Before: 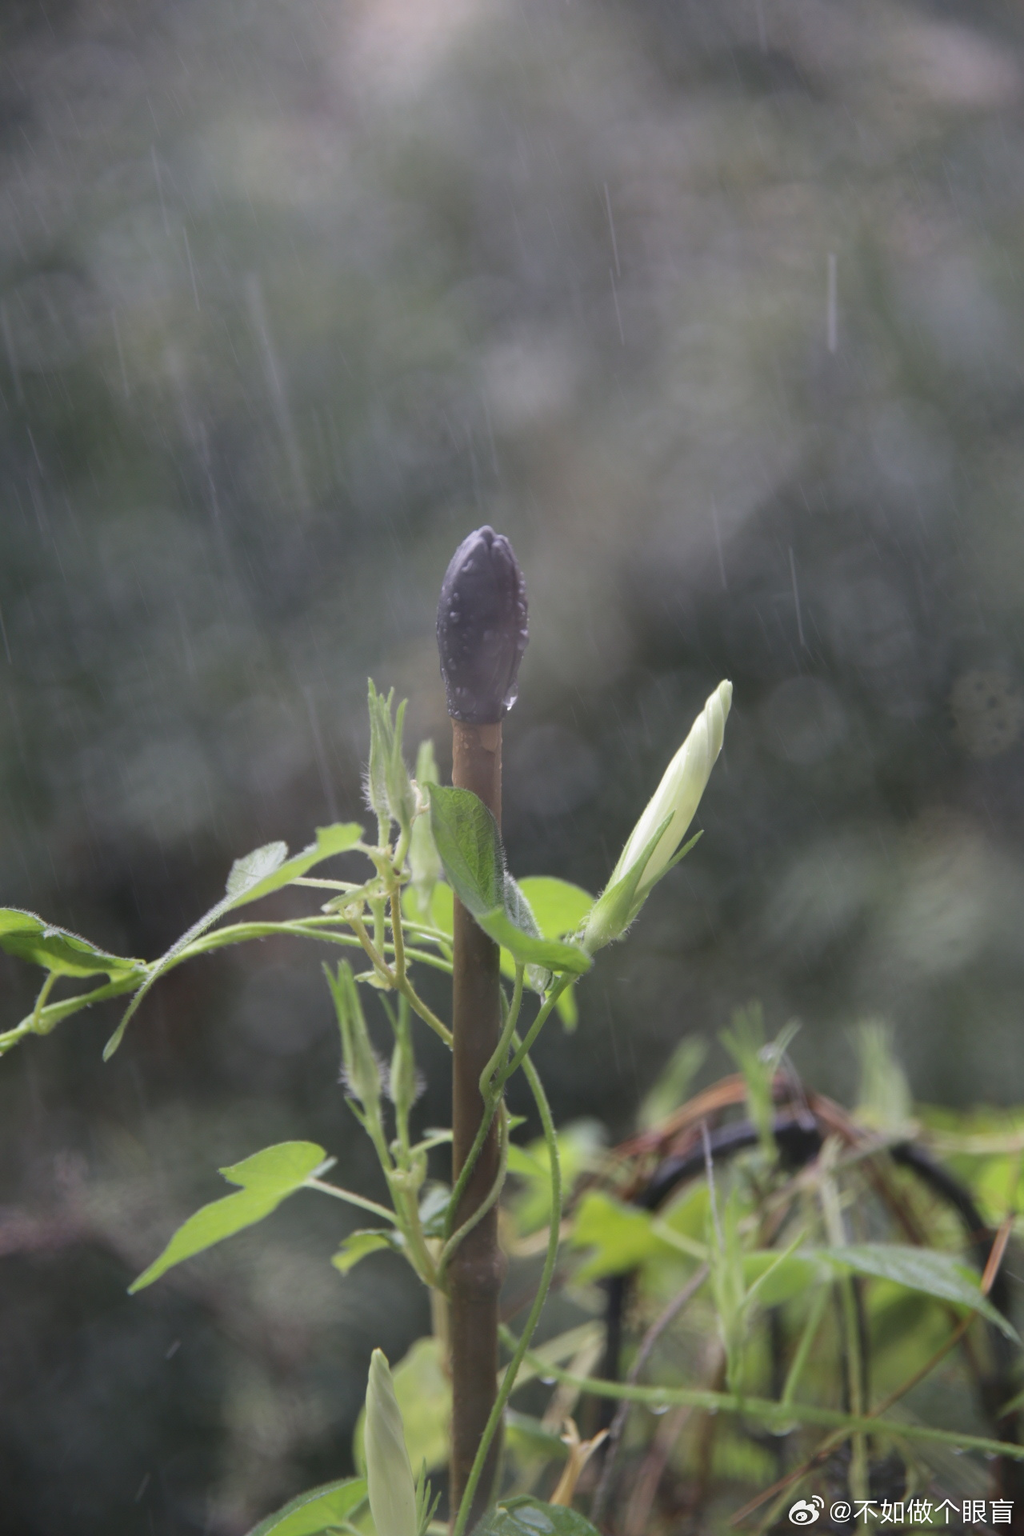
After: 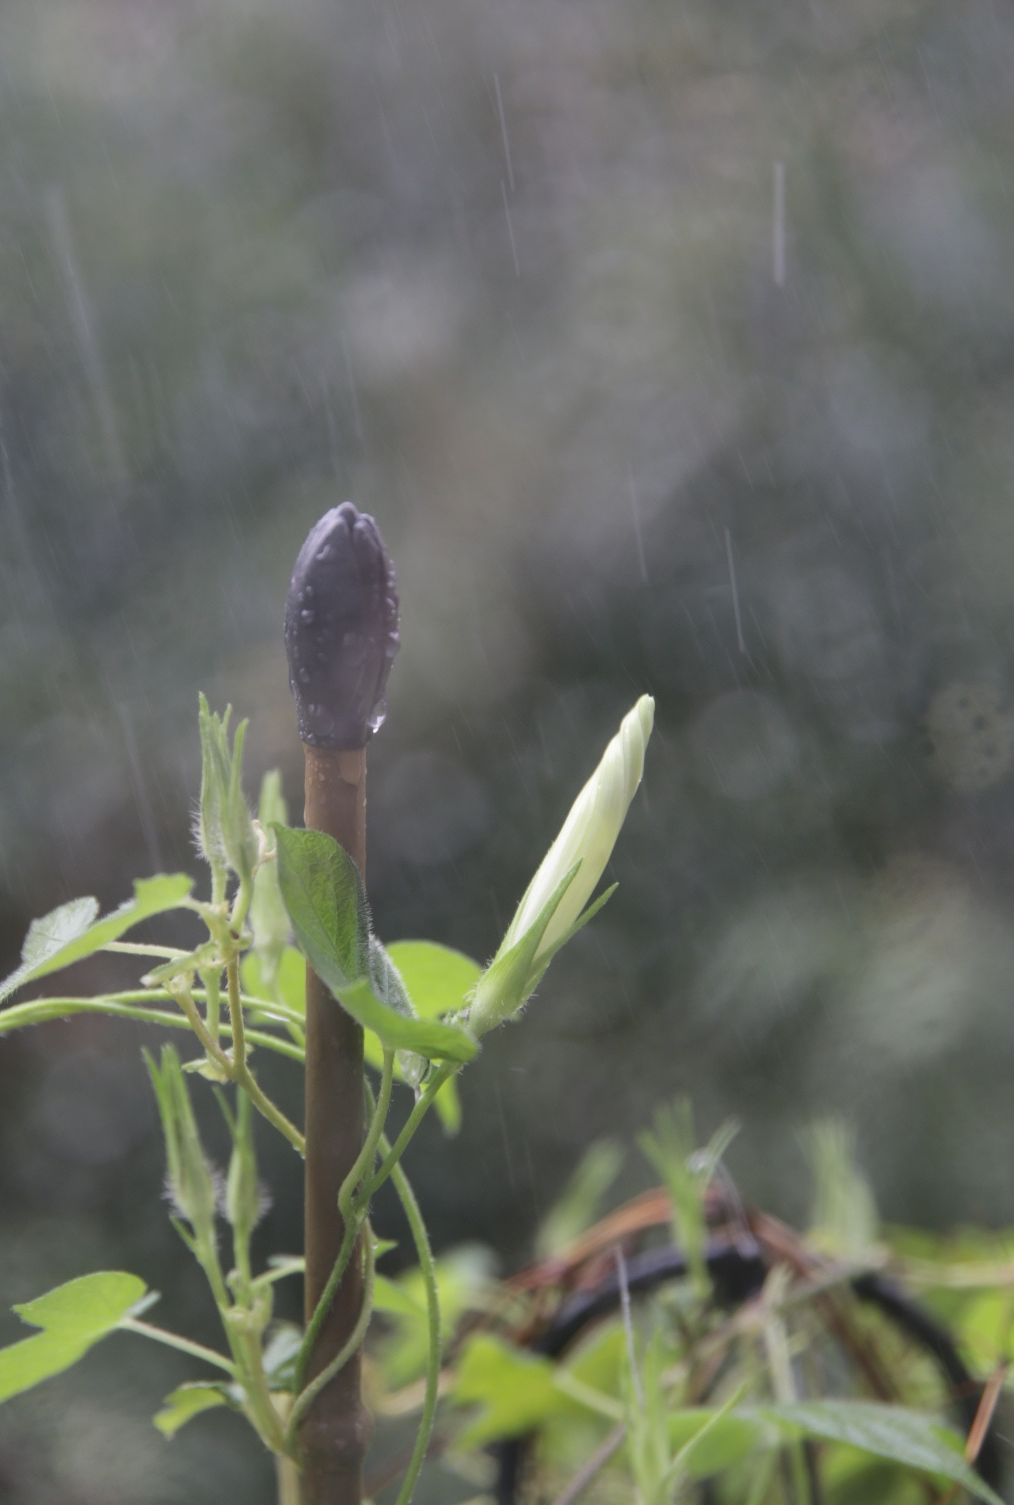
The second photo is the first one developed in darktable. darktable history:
crop and rotate: left 20.402%, top 8.078%, right 0.315%, bottom 13.507%
shadows and highlights: shadows 53.27, soften with gaussian
